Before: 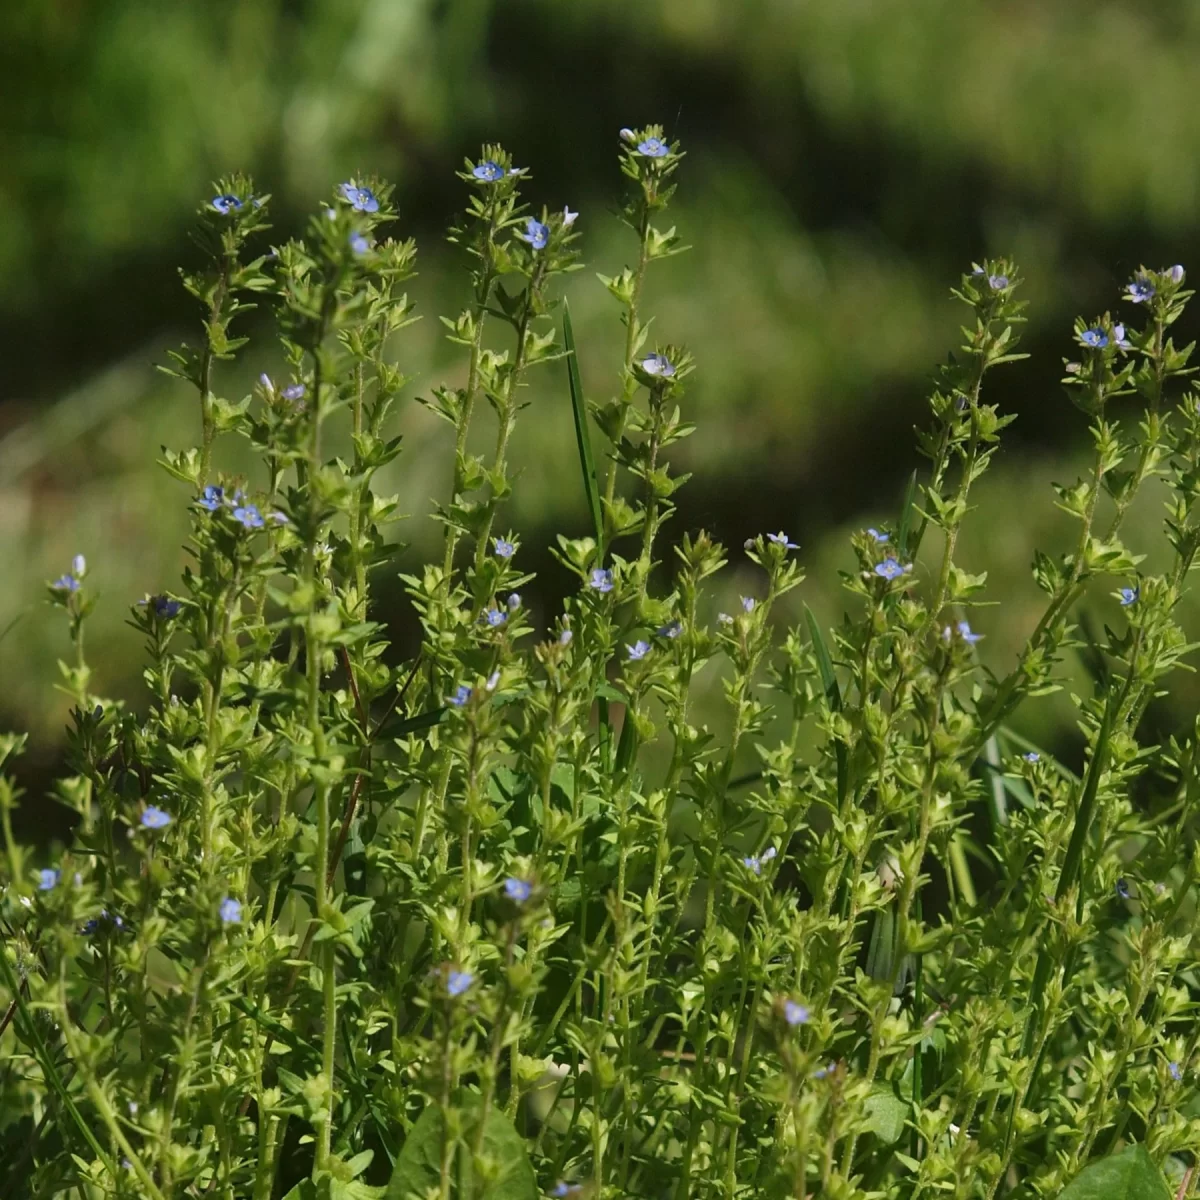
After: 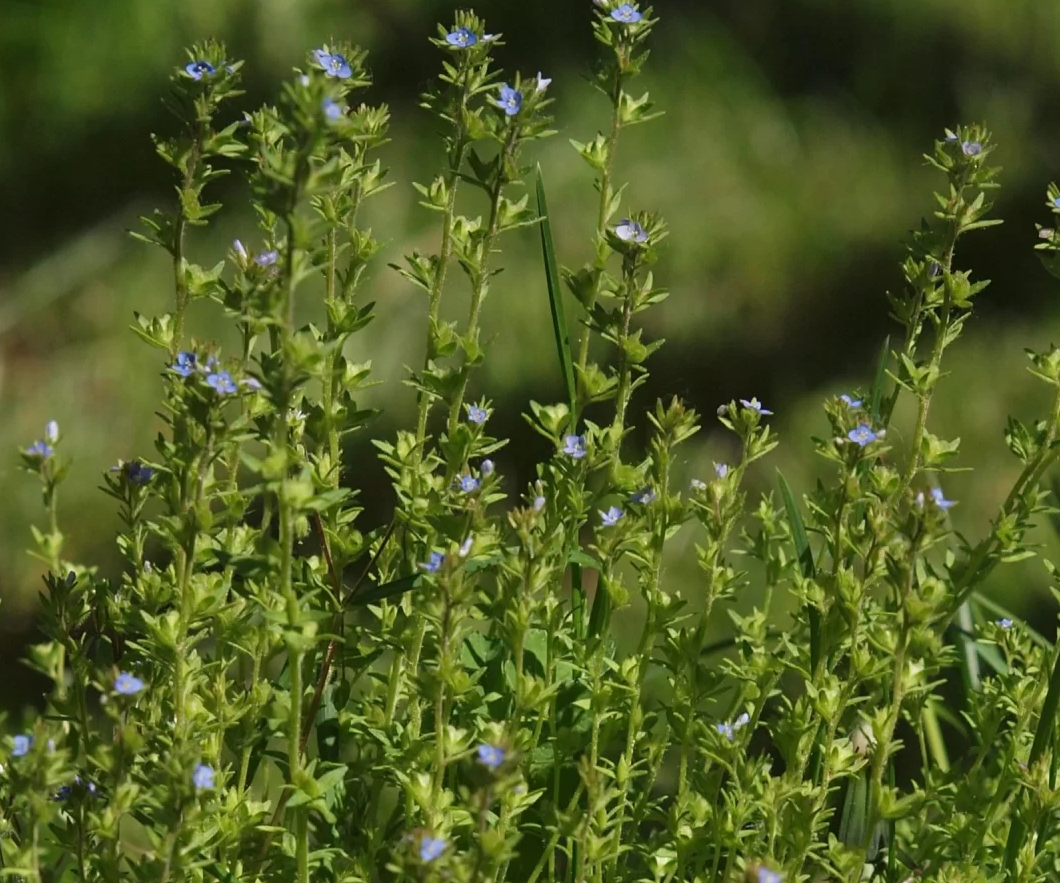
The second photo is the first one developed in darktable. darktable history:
crop and rotate: left 2.28%, top 11.243%, right 9.338%, bottom 15.112%
